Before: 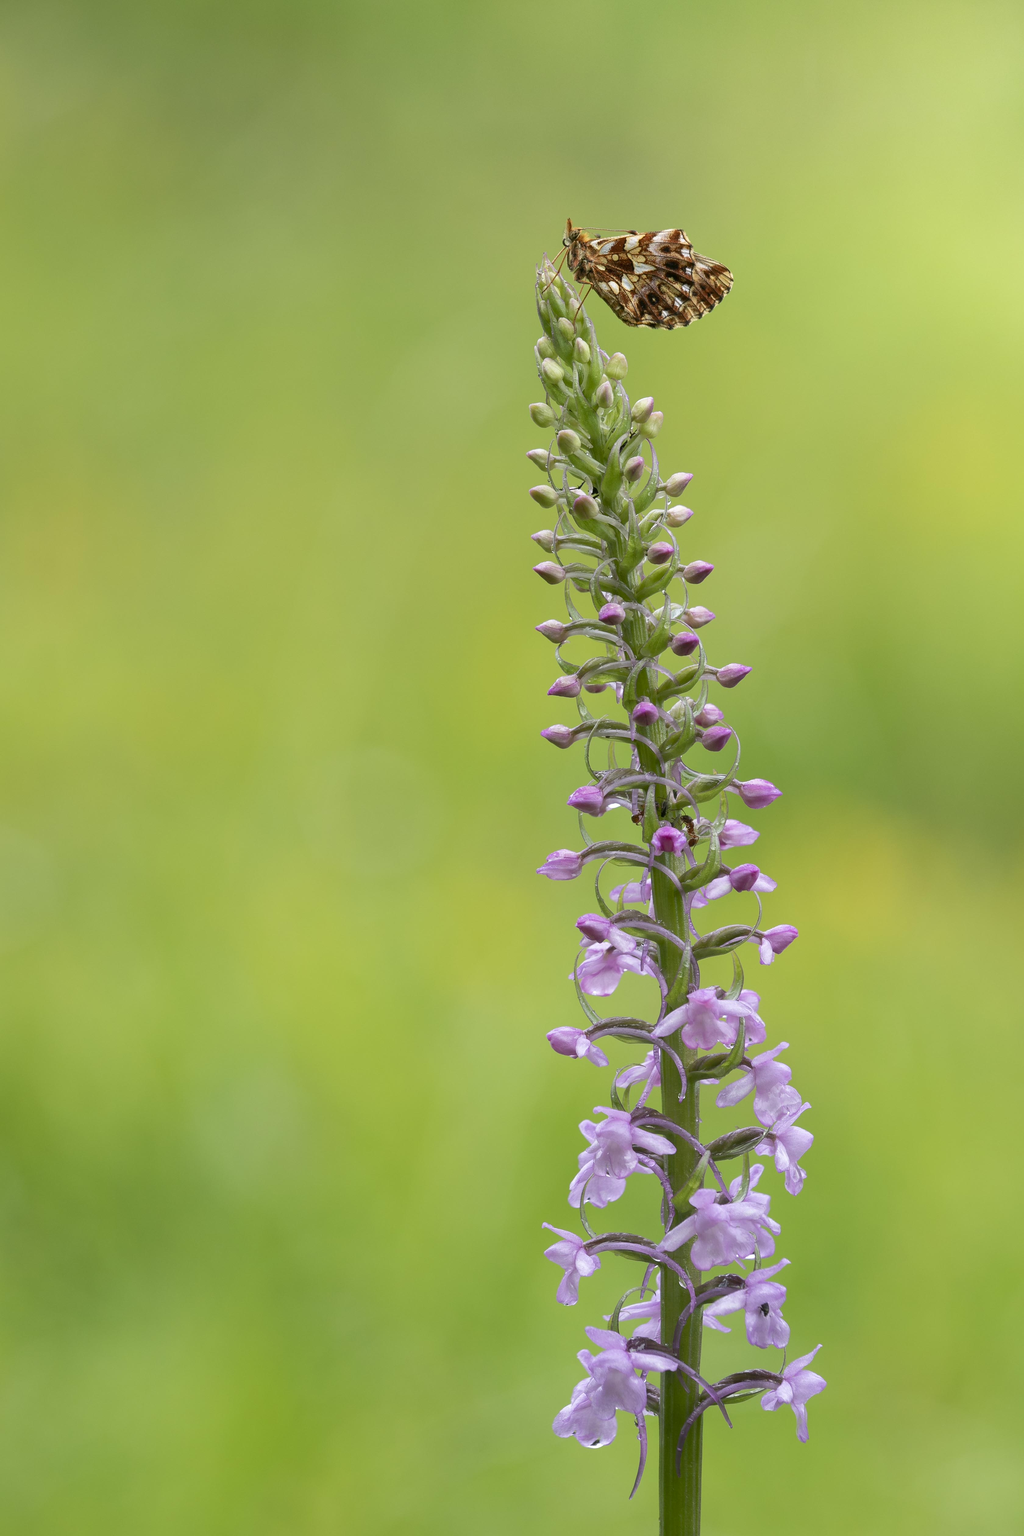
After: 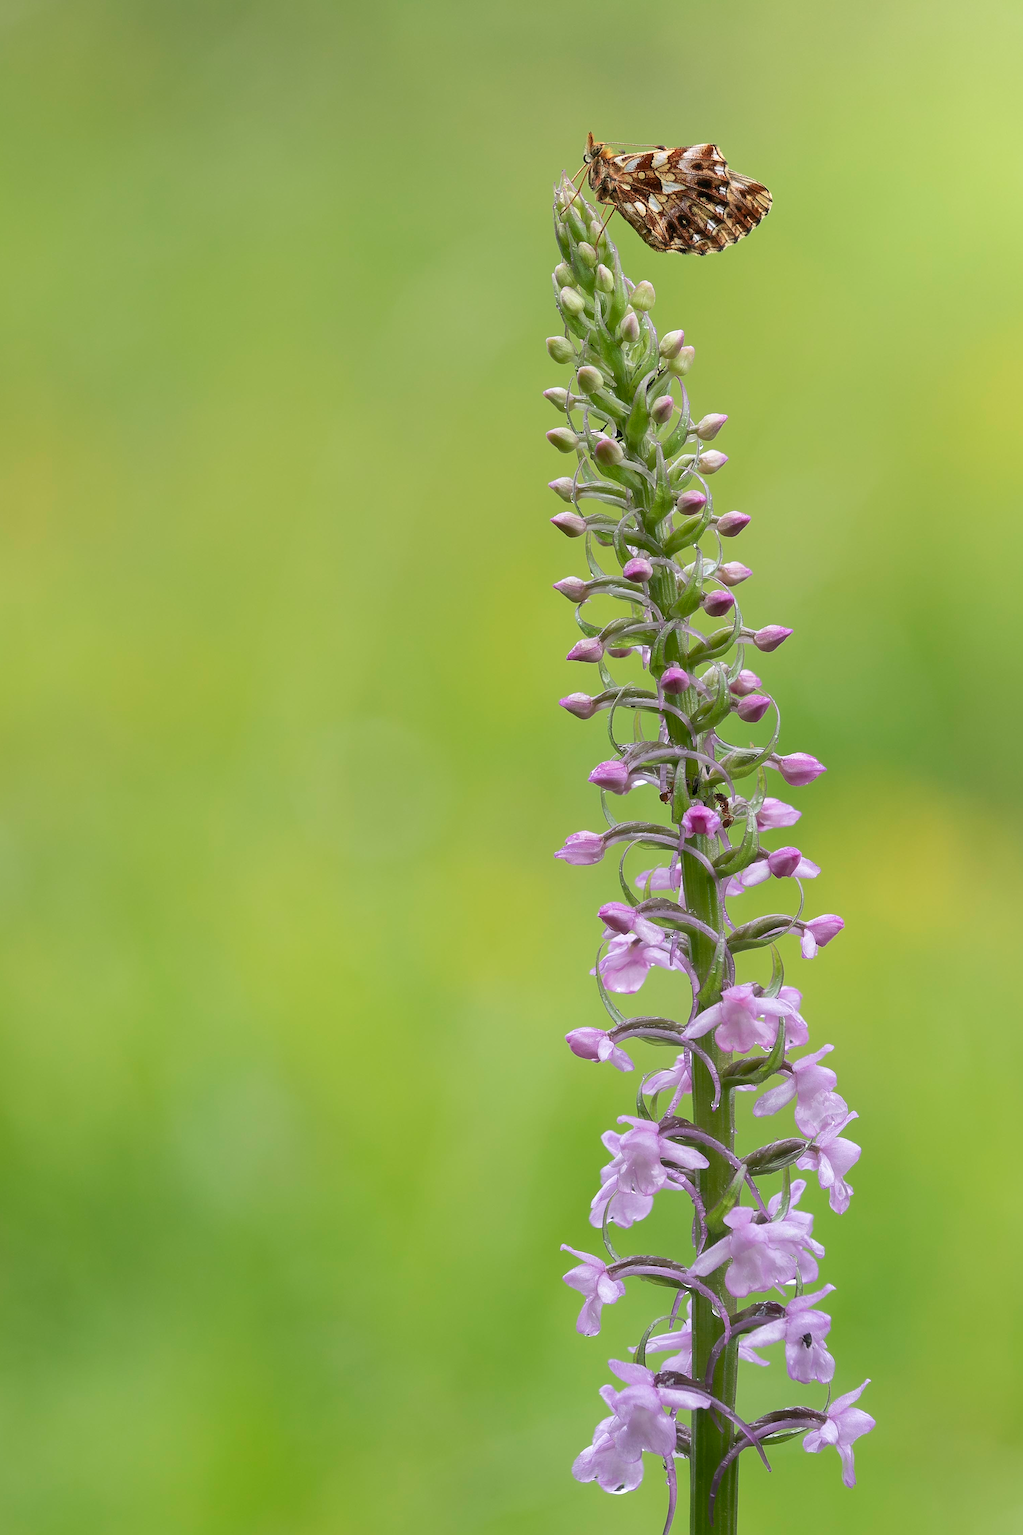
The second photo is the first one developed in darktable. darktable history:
color correction: highlights a* -0.145, highlights b* 0.094
sharpen: on, module defaults
crop: left 3.544%, top 6.472%, right 6.21%, bottom 3.215%
haze removal: strength -0.101, adaptive false
